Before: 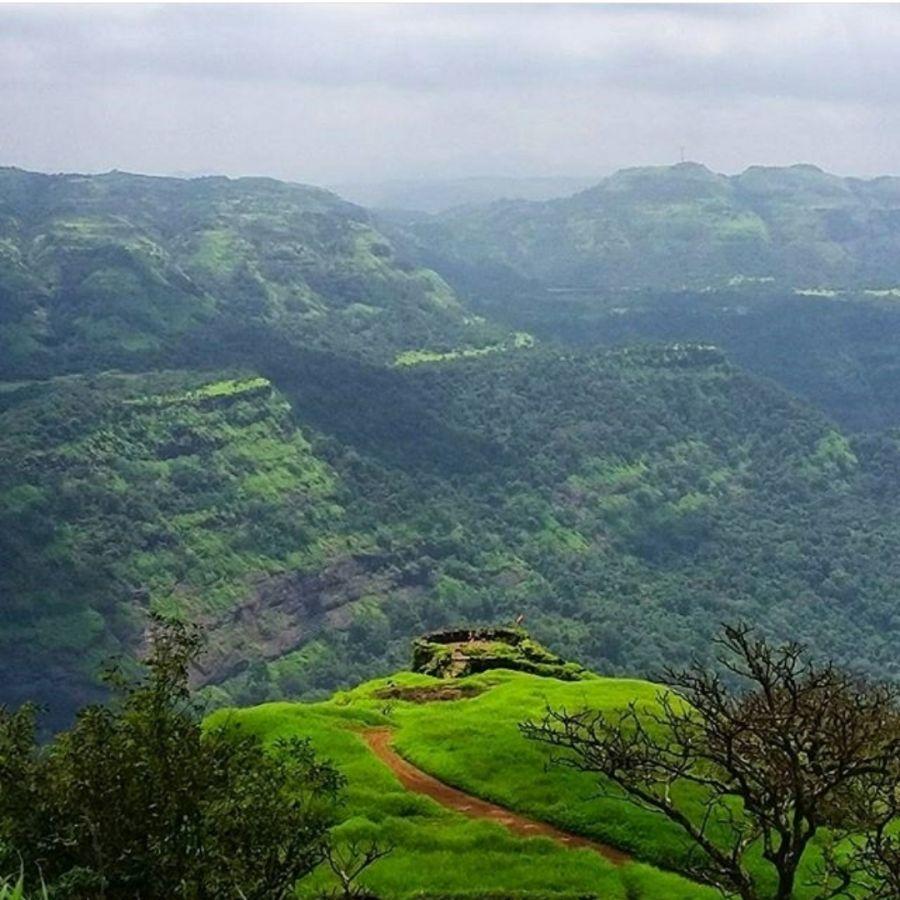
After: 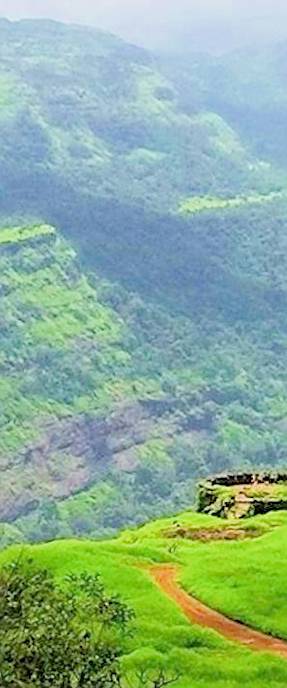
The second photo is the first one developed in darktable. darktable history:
sharpen: on, module defaults
crop and rotate: left 21.77%, top 18.528%, right 44.676%, bottom 2.997%
rotate and perspective: rotation 0.074°, lens shift (vertical) 0.096, lens shift (horizontal) -0.041, crop left 0.043, crop right 0.952, crop top 0.024, crop bottom 0.979
filmic rgb: middle gray luminance 3.44%, black relative exposure -5.92 EV, white relative exposure 6.33 EV, threshold 6 EV, dynamic range scaling 22.4%, target black luminance 0%, hardness 2.33, latitude 45.85%, contrast 0.78, highlights saturation mix 100%, shadows ↔ highlights balance 0.033%, add noise in highlights 0, preserve chrominance max RGB, color science v3 (2019), use custom middle-gray values true, iterations of high-quality reconstruction 0, contrast in highlights soft, enable highlight reconstruction true
